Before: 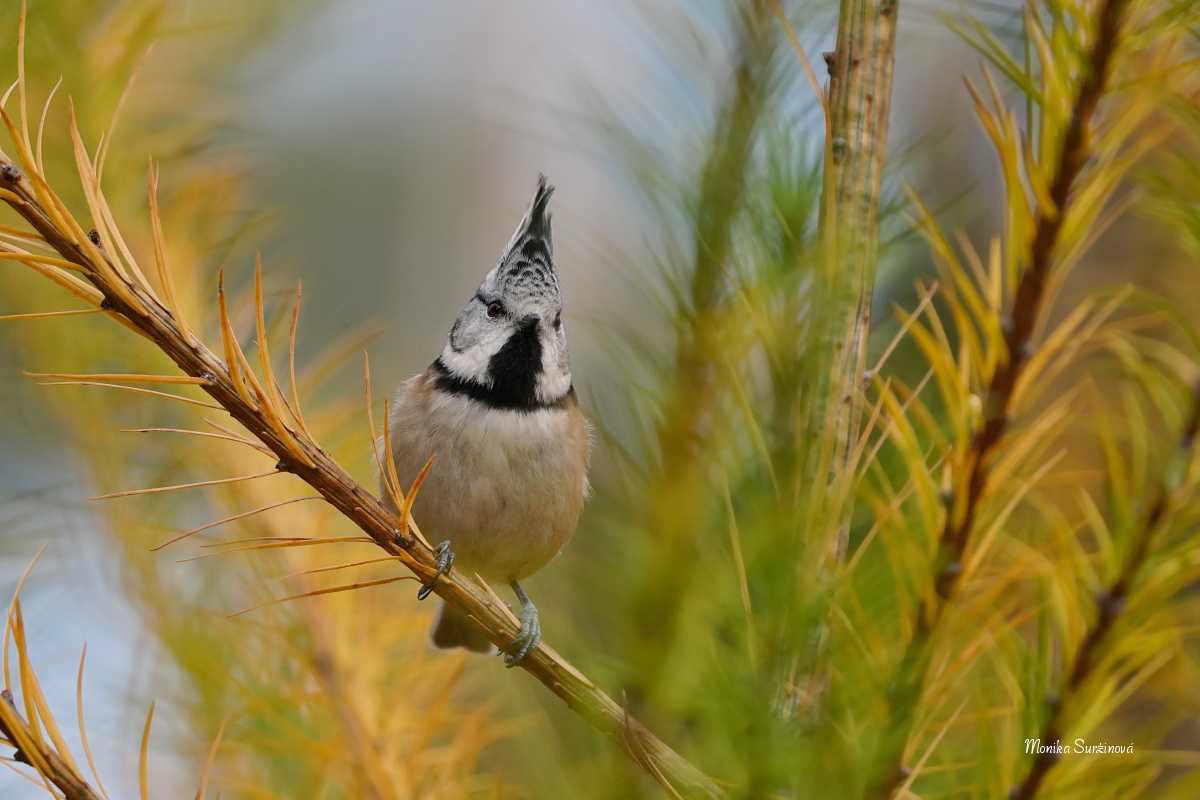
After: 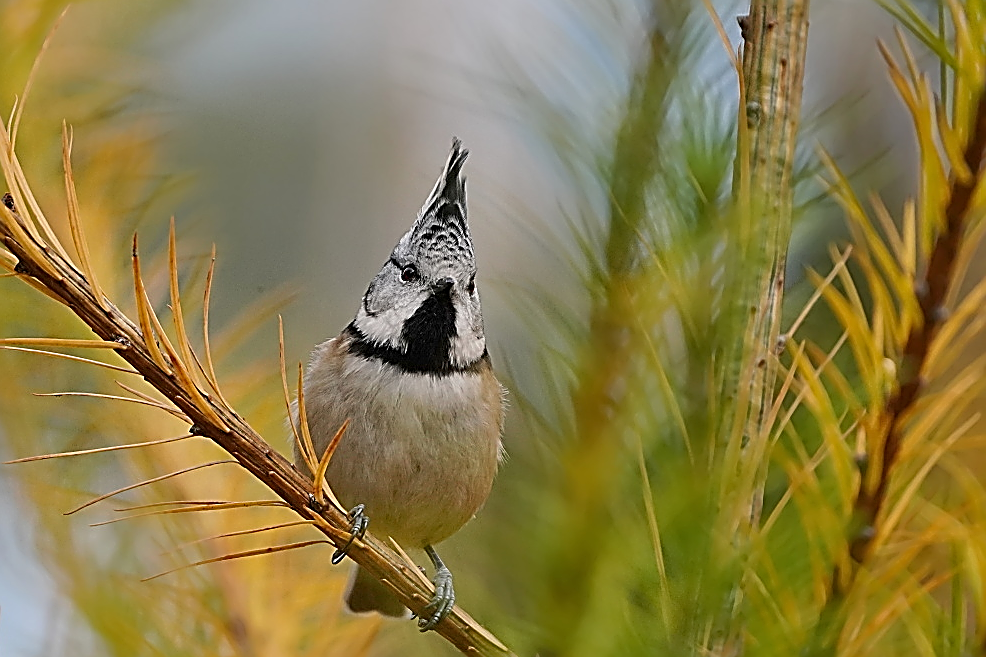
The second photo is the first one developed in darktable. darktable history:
crop and rotate: left 7.196%, top 4.574%, right 10.605%, bottom 13.178%
sharpen: amount 2
